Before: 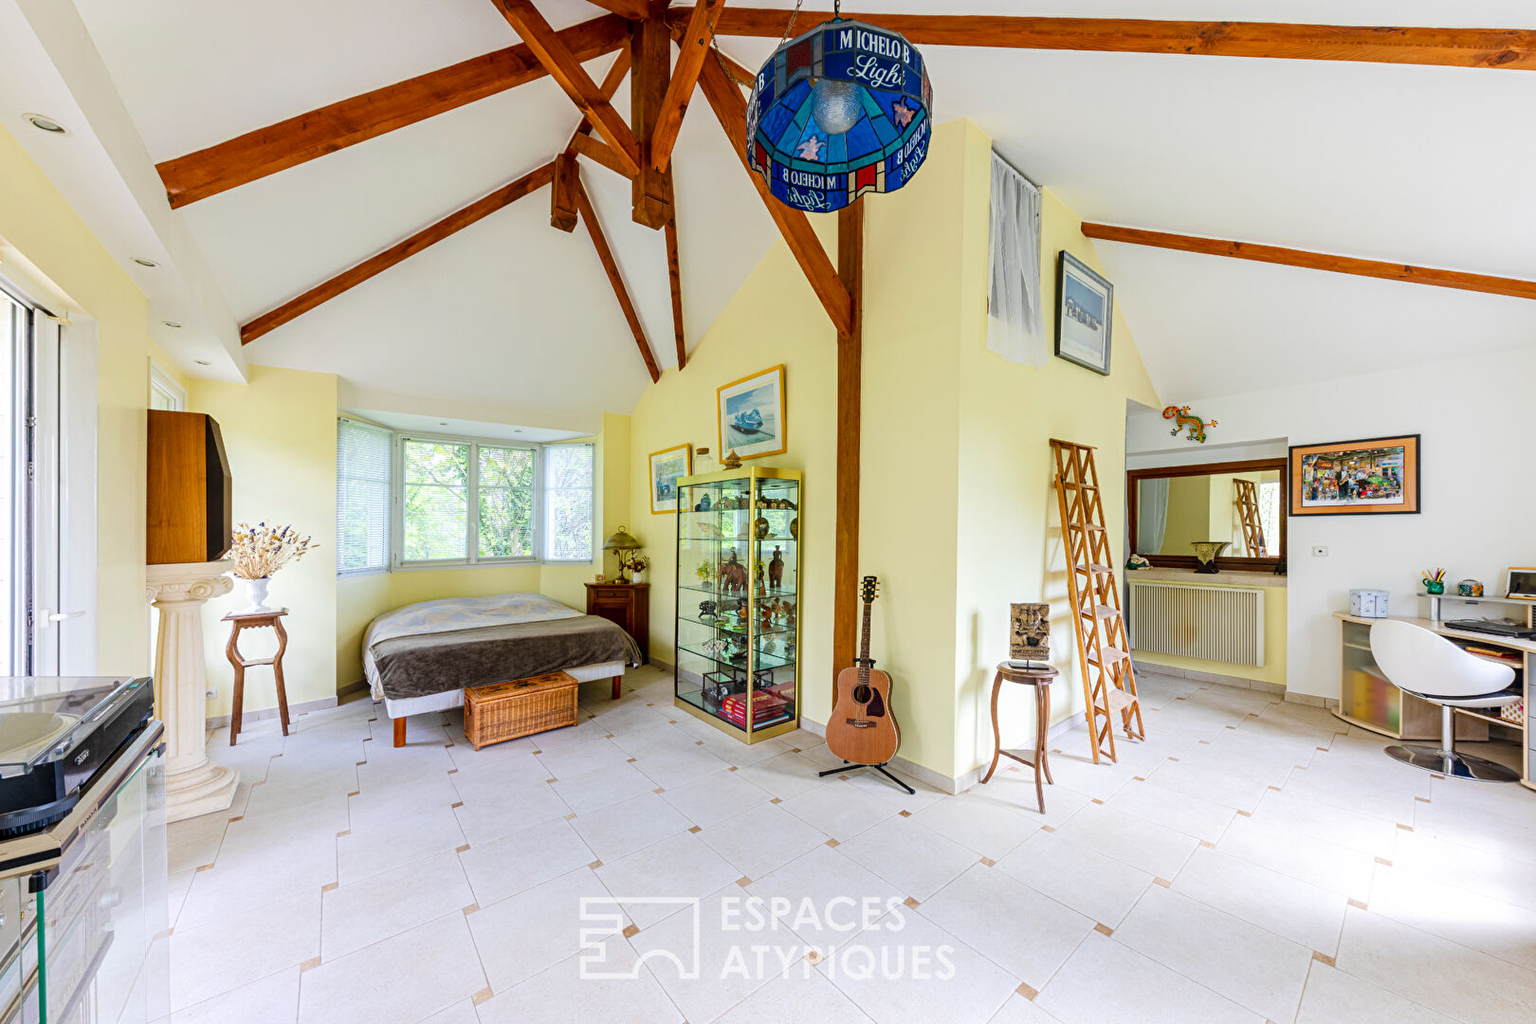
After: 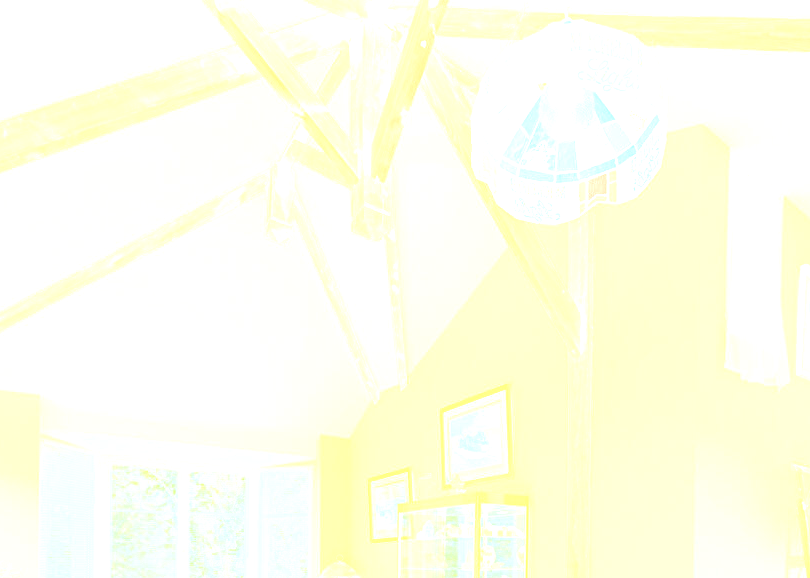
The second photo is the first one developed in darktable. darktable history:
bloom: size 85%, threshold 5%, strength 85%
crop: left 19.556%, right 30.401%, bottom 46.458%
